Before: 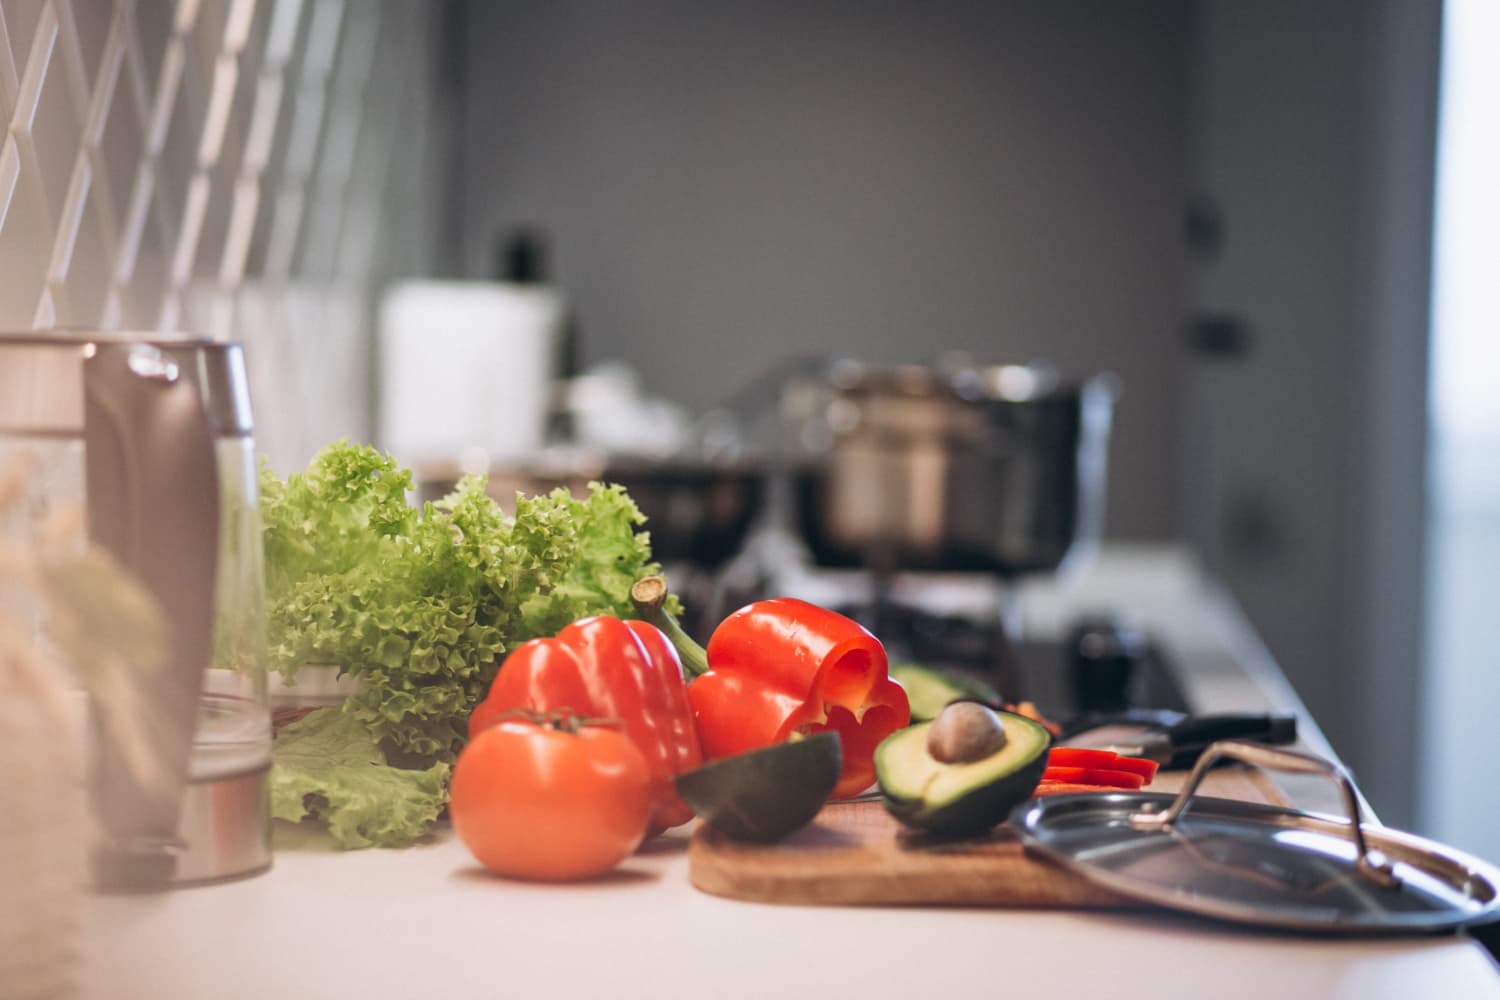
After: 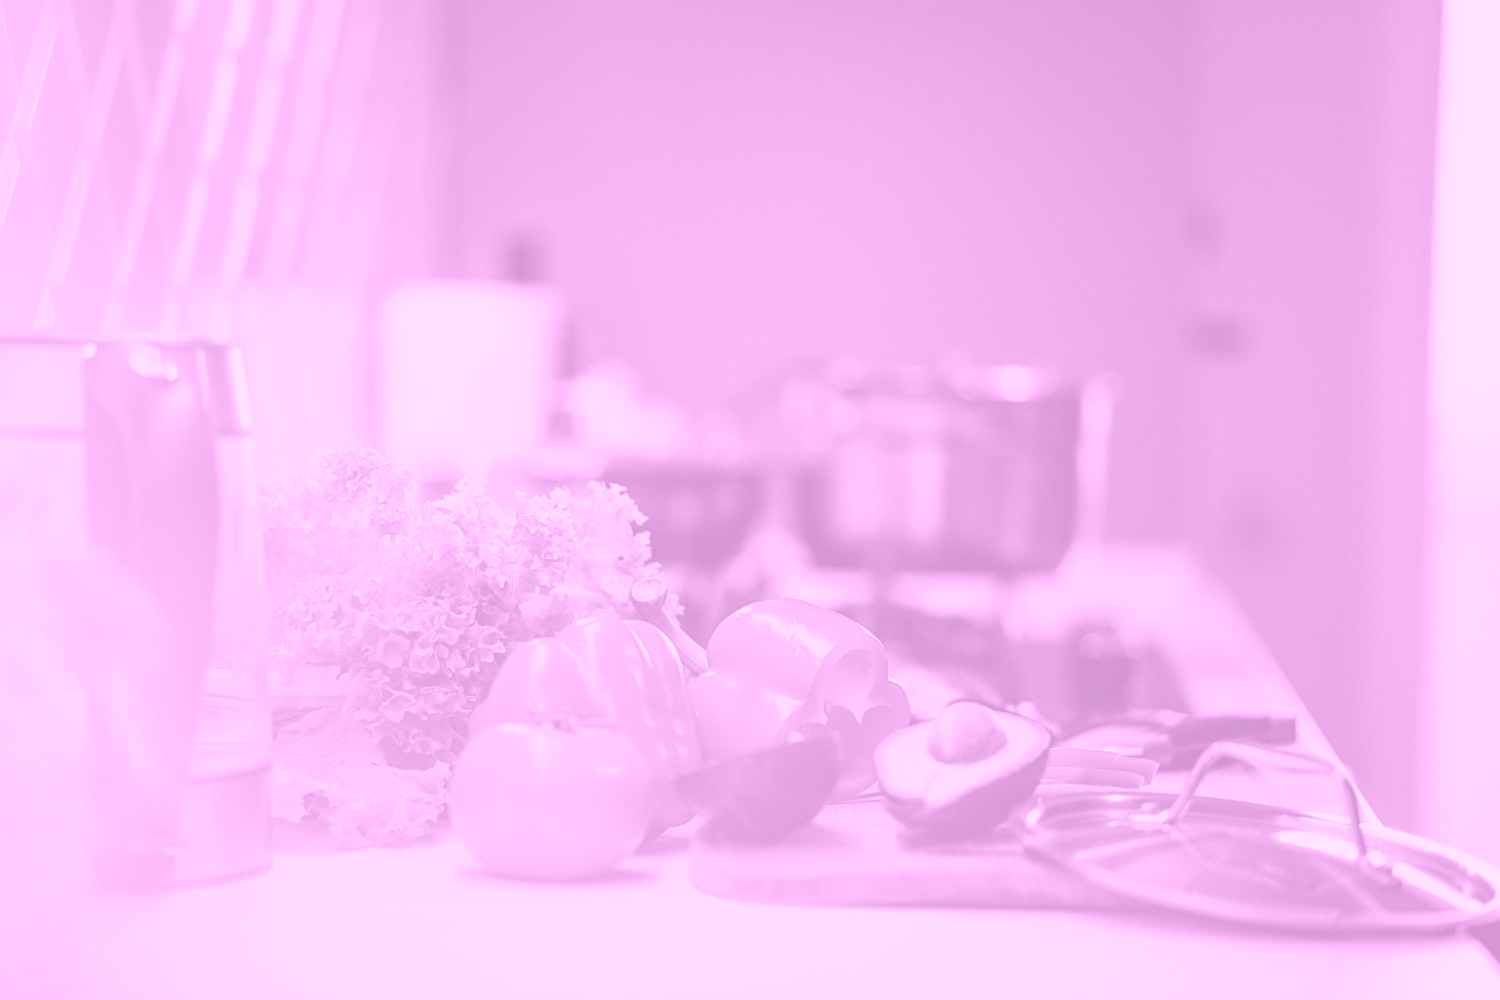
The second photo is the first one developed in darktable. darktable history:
colorize: hue 331.2°, saturation 75%, source mix 30.28%, lightness 70.52%, version 1
sharpen: on, module defaults
